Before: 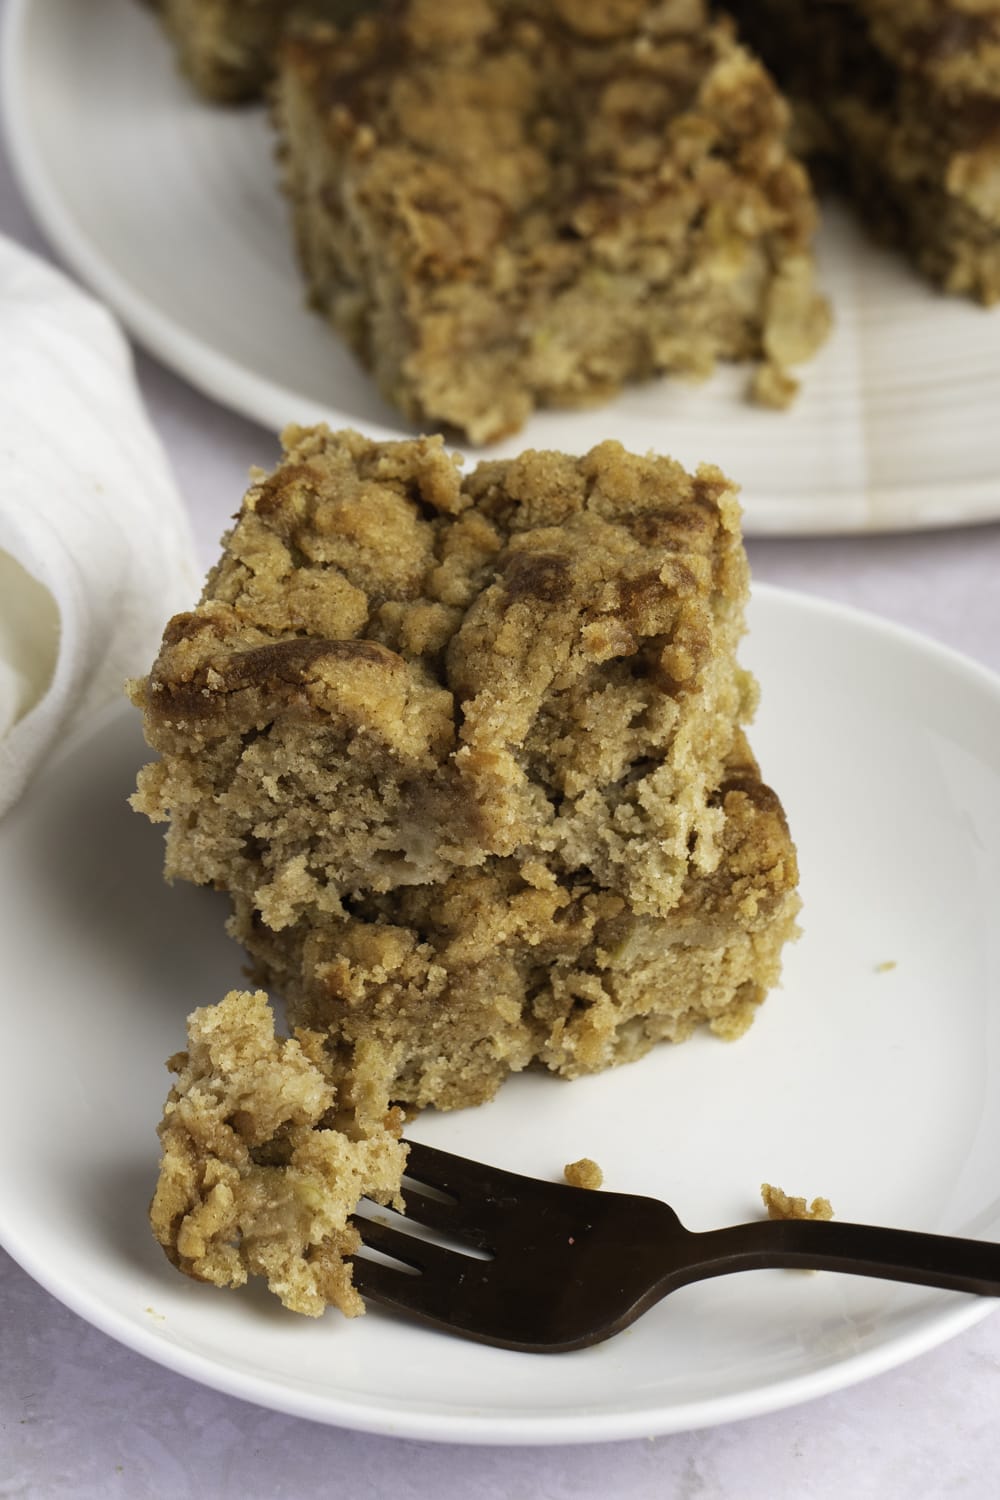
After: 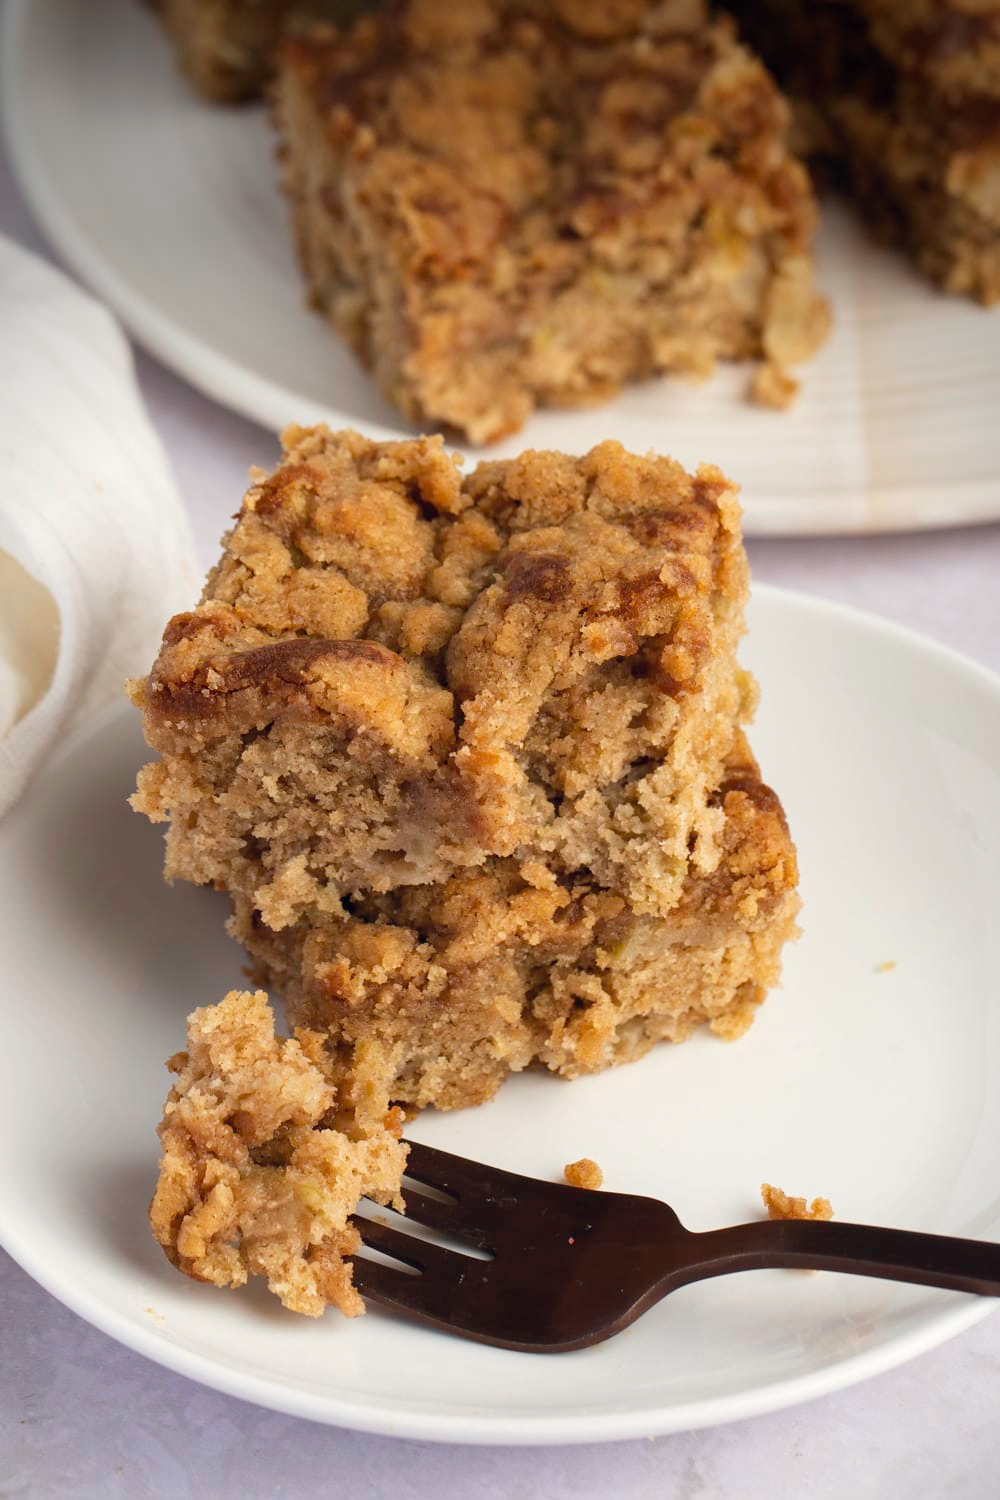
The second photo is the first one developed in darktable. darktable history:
color correction: highlights a* 0.207, highlights b* 2.7, shadows a* -0.874, shadows b* -4.78
vignetting: brightness -0.629, saturation -0.007, center (-0.028, 0.239)
white balance: emerald 1
